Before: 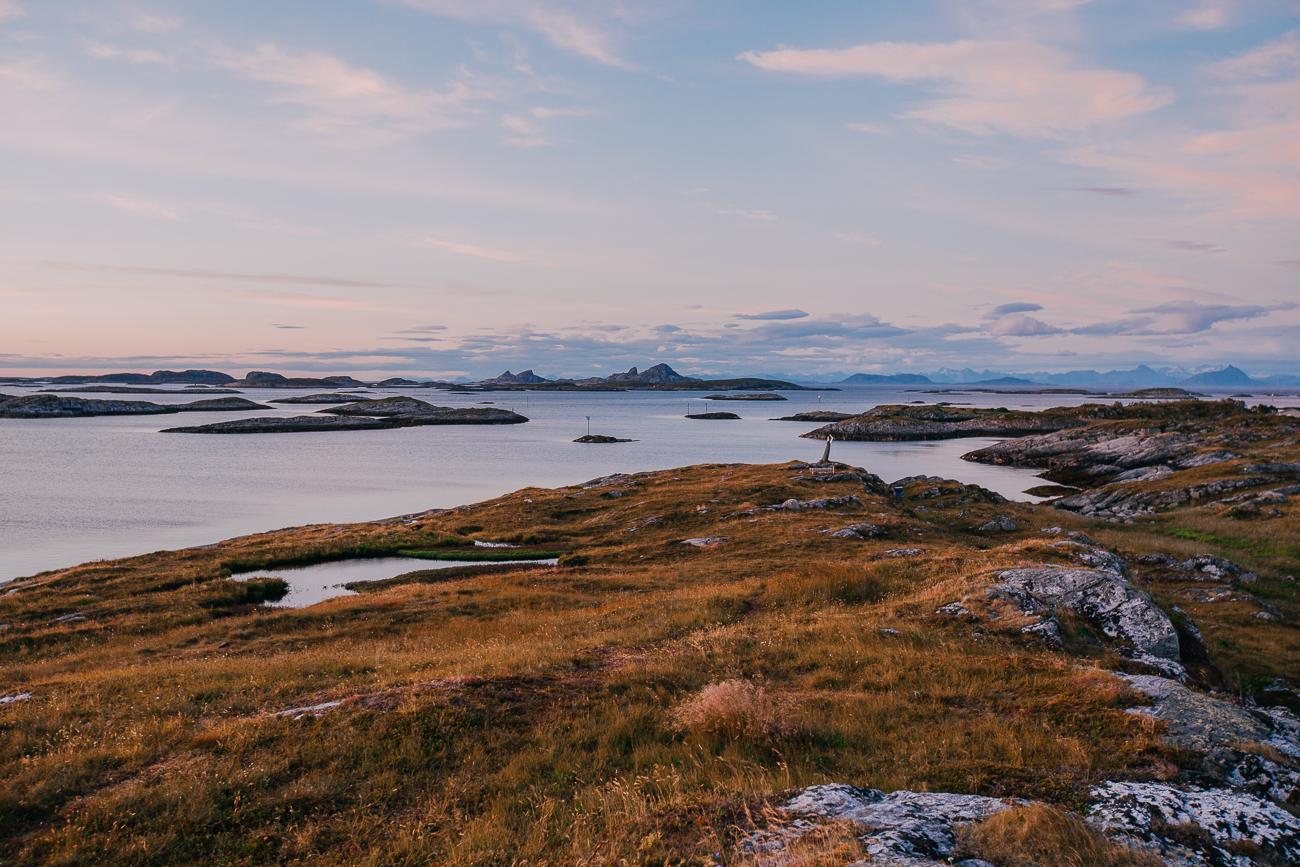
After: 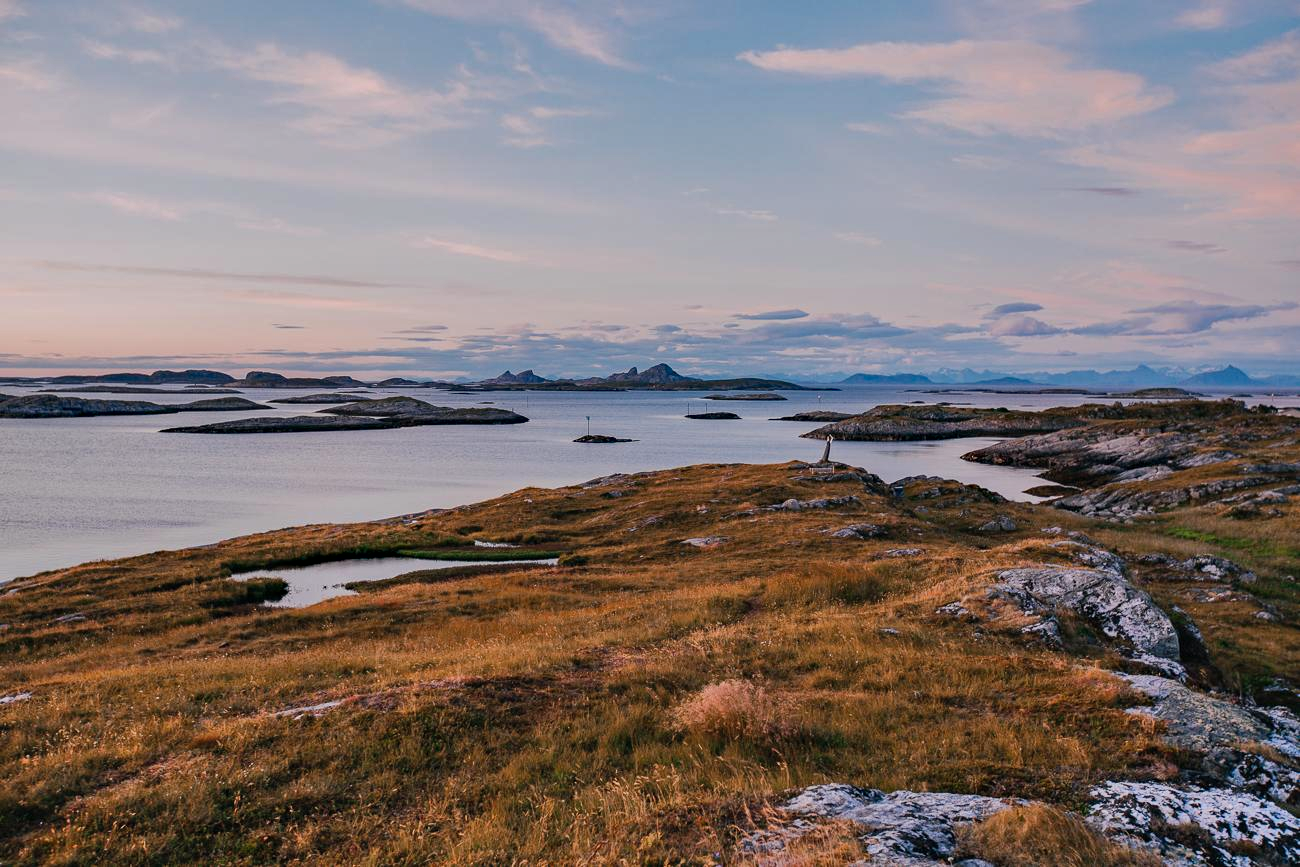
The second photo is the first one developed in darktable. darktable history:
shadows and highlights: low approximation 0.01, soften with gaussian
haze removal: compatibility mode true, adaptive false
